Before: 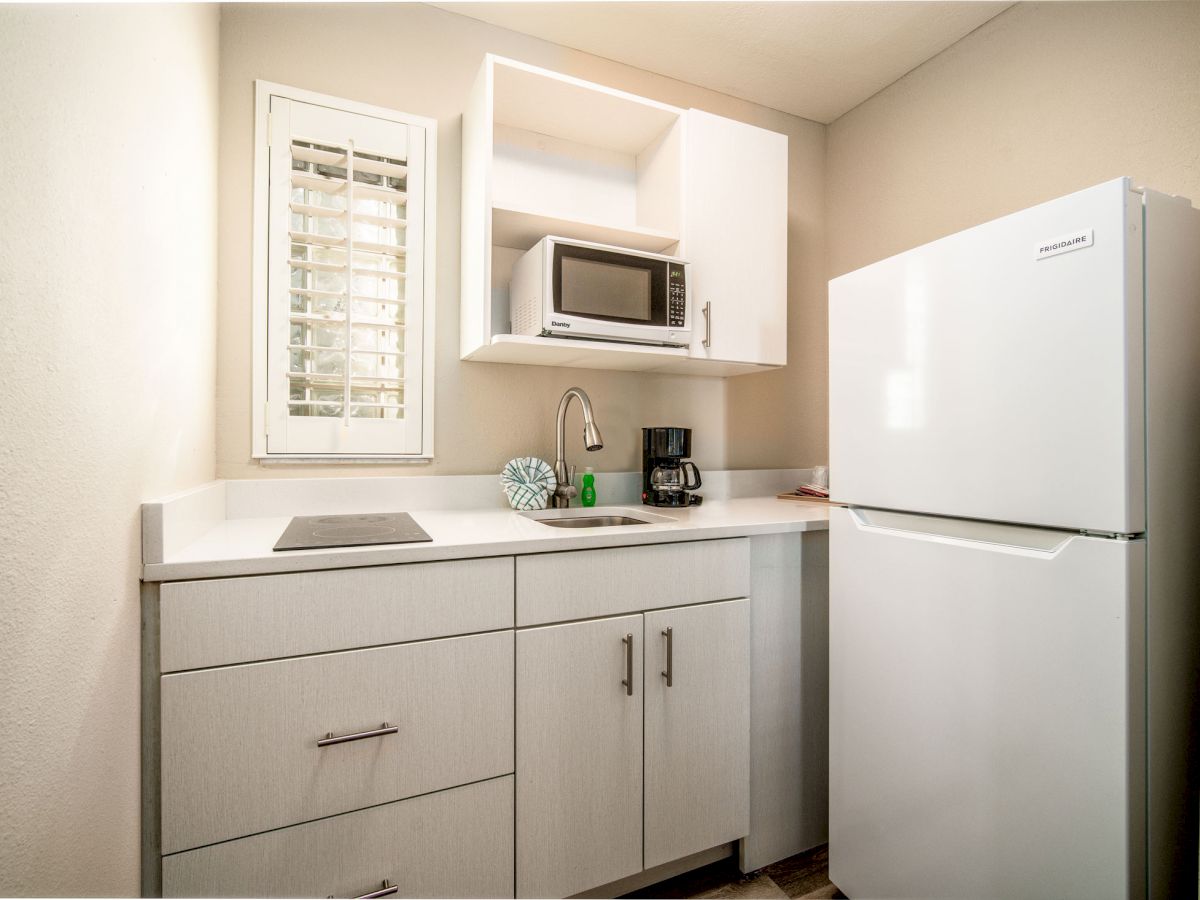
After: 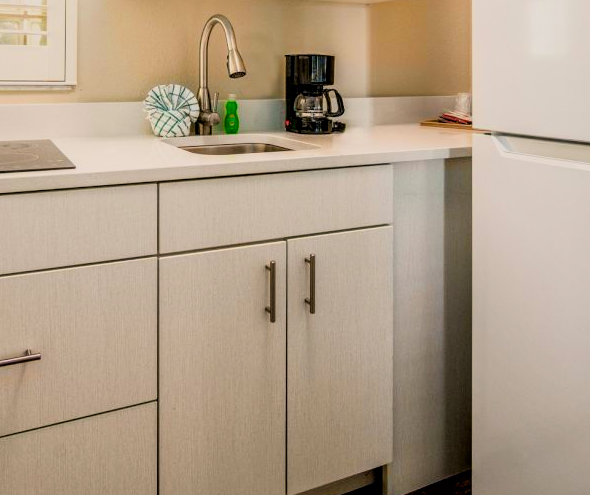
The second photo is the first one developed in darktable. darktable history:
local contrast: mode bilateral grid, contrast 21, coarseness 50, detail 132%, midtone range 0.2
color balance rgb: power › hue 61.29°, highlights gain › chroma 1.064%, highlights gain › hue 60.12°, linear chroma grading › global chroma 14.566%, perceptual saturation grading › global saturation 30.885%
exposure: exposure 0.128 EV, compensate highlight preservation false
filmic rgb: black relative exposure -7.65 EV, white relative exposure 4.56 EV, threshold 3.03 EV, hardness 3.61, contrast 1.059, color science v6 (2022), enable highlight reconstruction true
crop: left 29.754%, top 41.503%, right 21.019%, bottom 3.482%
